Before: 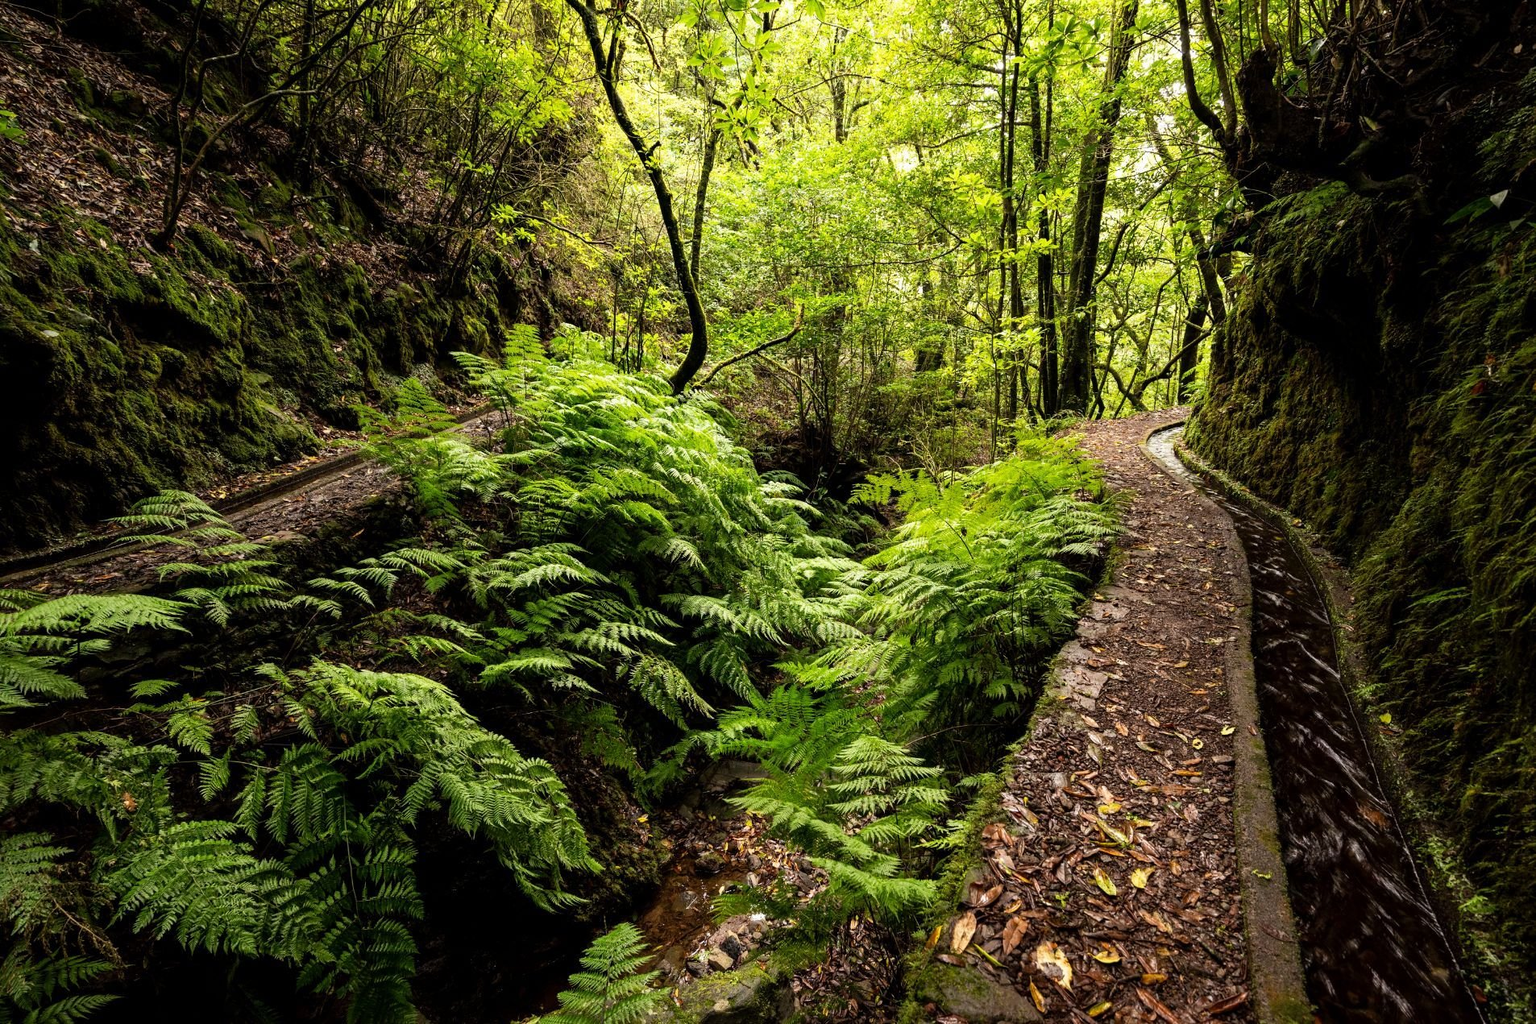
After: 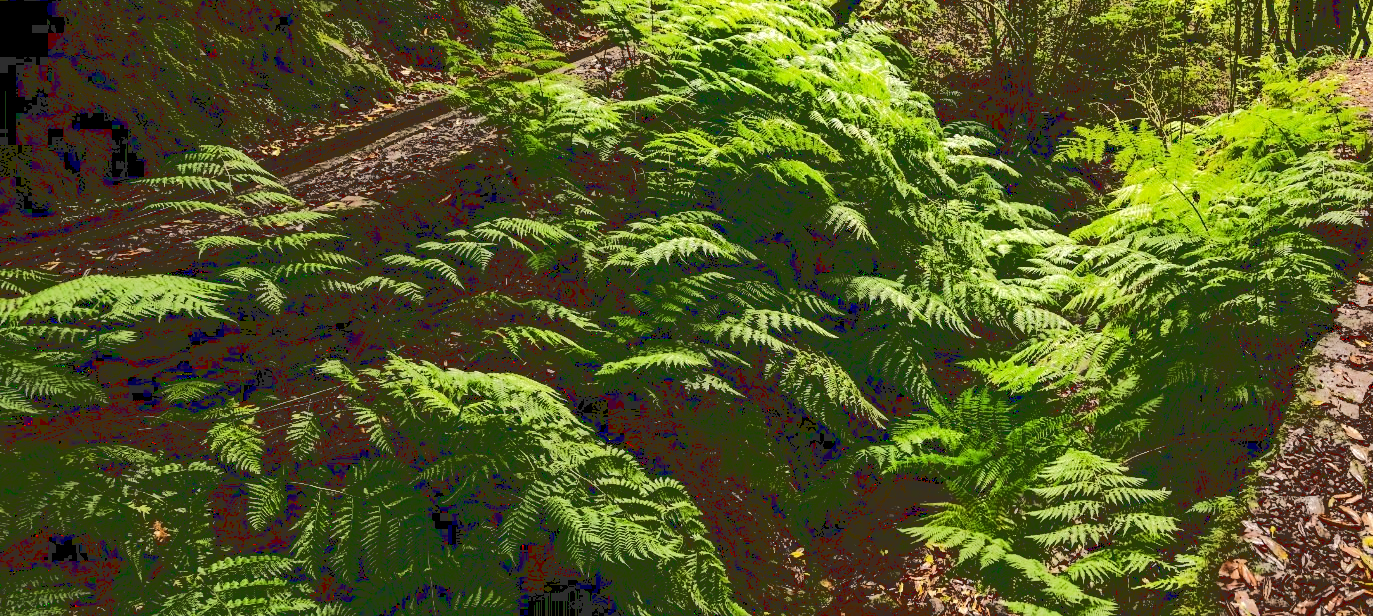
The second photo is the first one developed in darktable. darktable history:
haze removal: compatibility mode true, adaptive false
crop: top 36.498%, right 27.964%, bottom 14.995%
base curve: curves: ch0 [(0.065, 0.026) (0.236, 0.358) (0.53, 0.546) (0.777, 0.841) (0.924, 0.992)], preserve colors average RGB
